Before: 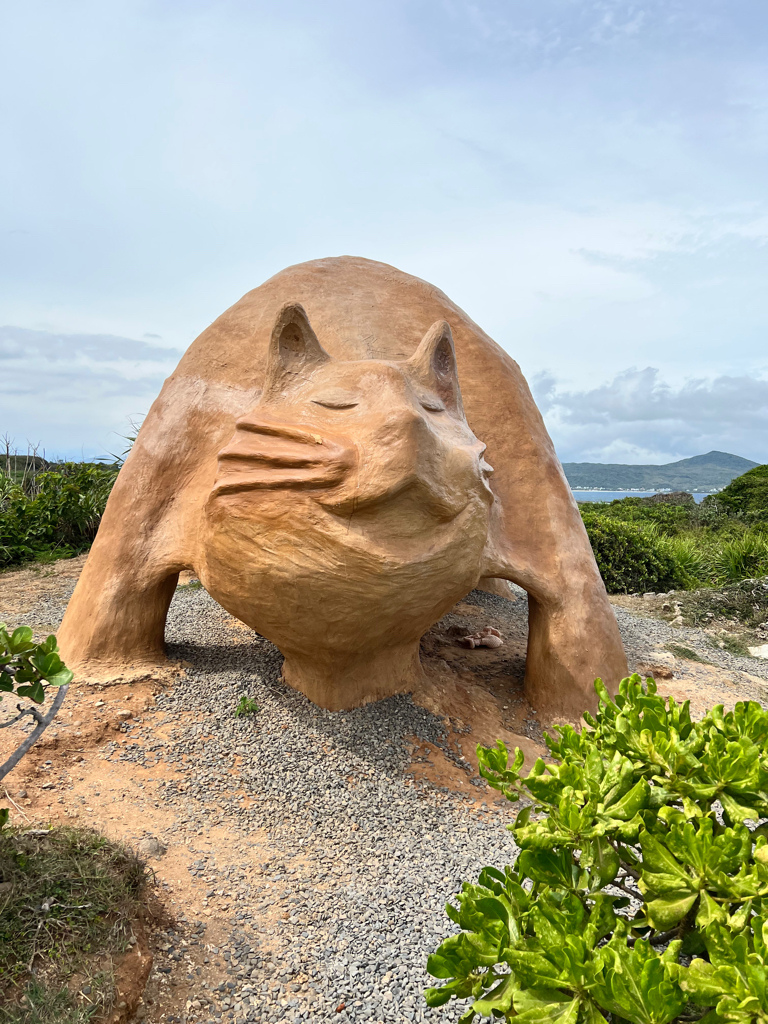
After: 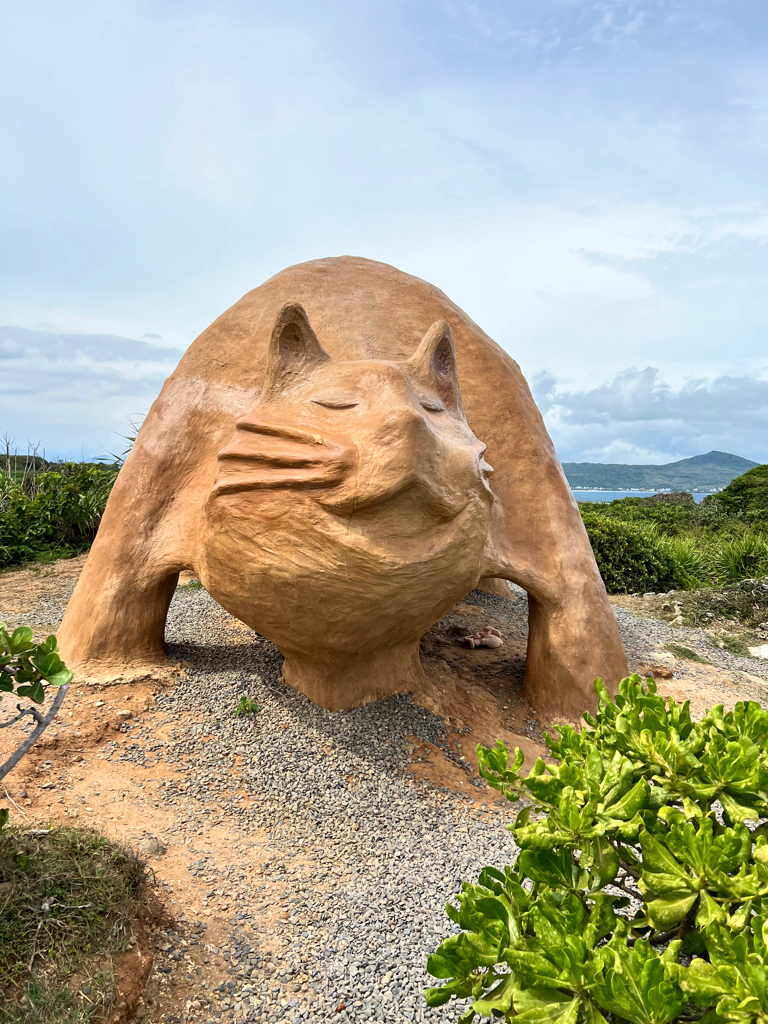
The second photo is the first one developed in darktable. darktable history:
local contrast: highlights 106%, shadows 100%, detail 119%, midtone range 0.2
velvia: on, module defaults
